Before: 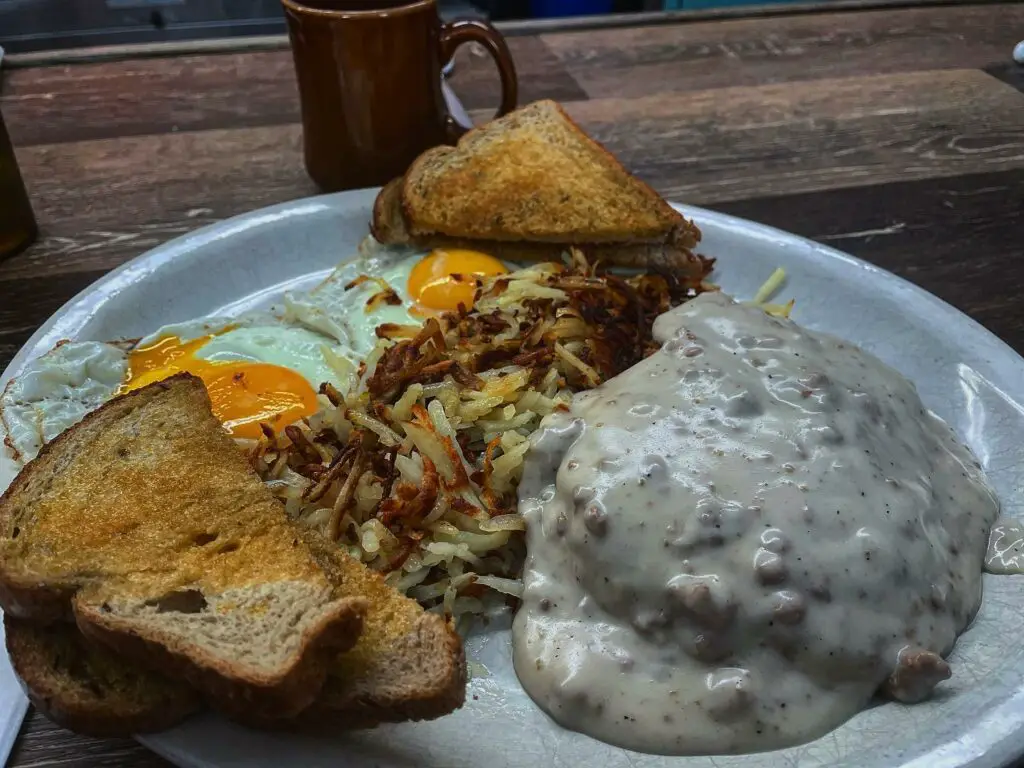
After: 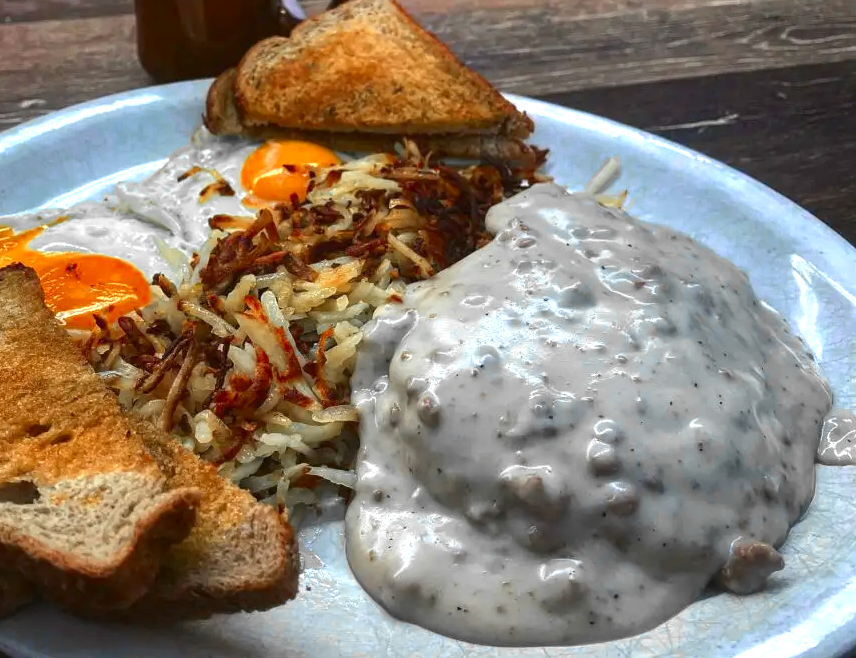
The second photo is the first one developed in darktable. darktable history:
color zones: curves: ch0 [(0, 0.363) (0.128, 0.373) (0.25, 0.5) (0.402, 0.407) (0.521, 0.525) (0.63, 0.559) (0.729, 0.662) (0.867, 0.471)]; ch1 [(0, 0.515) (0.136, 0.618) (0.25, 0.5) (0.378, 0) (0.516, 0) (0.622, 0.593) (0.737, 0.819) (0.87, 0.593)]; ch2 [(0, 0.529) (0.128, 0.471) (0.282, 0.451) (0.386, 0.662) (0.516, 0.525) (0.633, 0.554) (0.75, 0.62) (0.875, 0.441)]
exposure: exposure 0.74 EV, compensate highlight preservation false
crop: left 16.315%, top 14.246%
